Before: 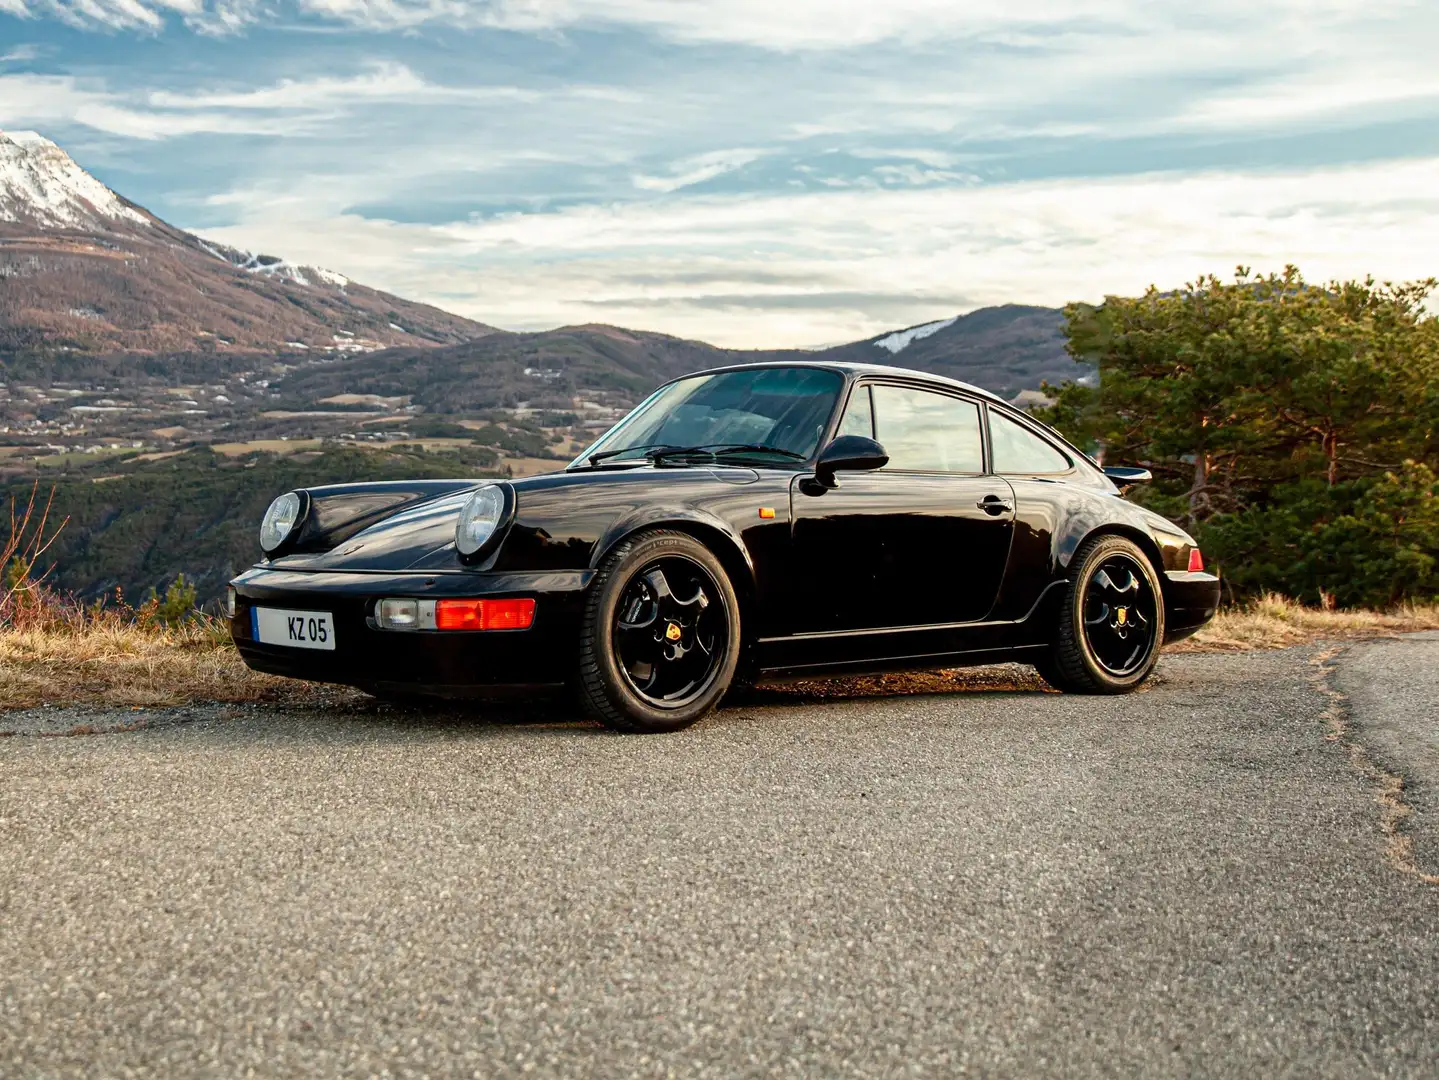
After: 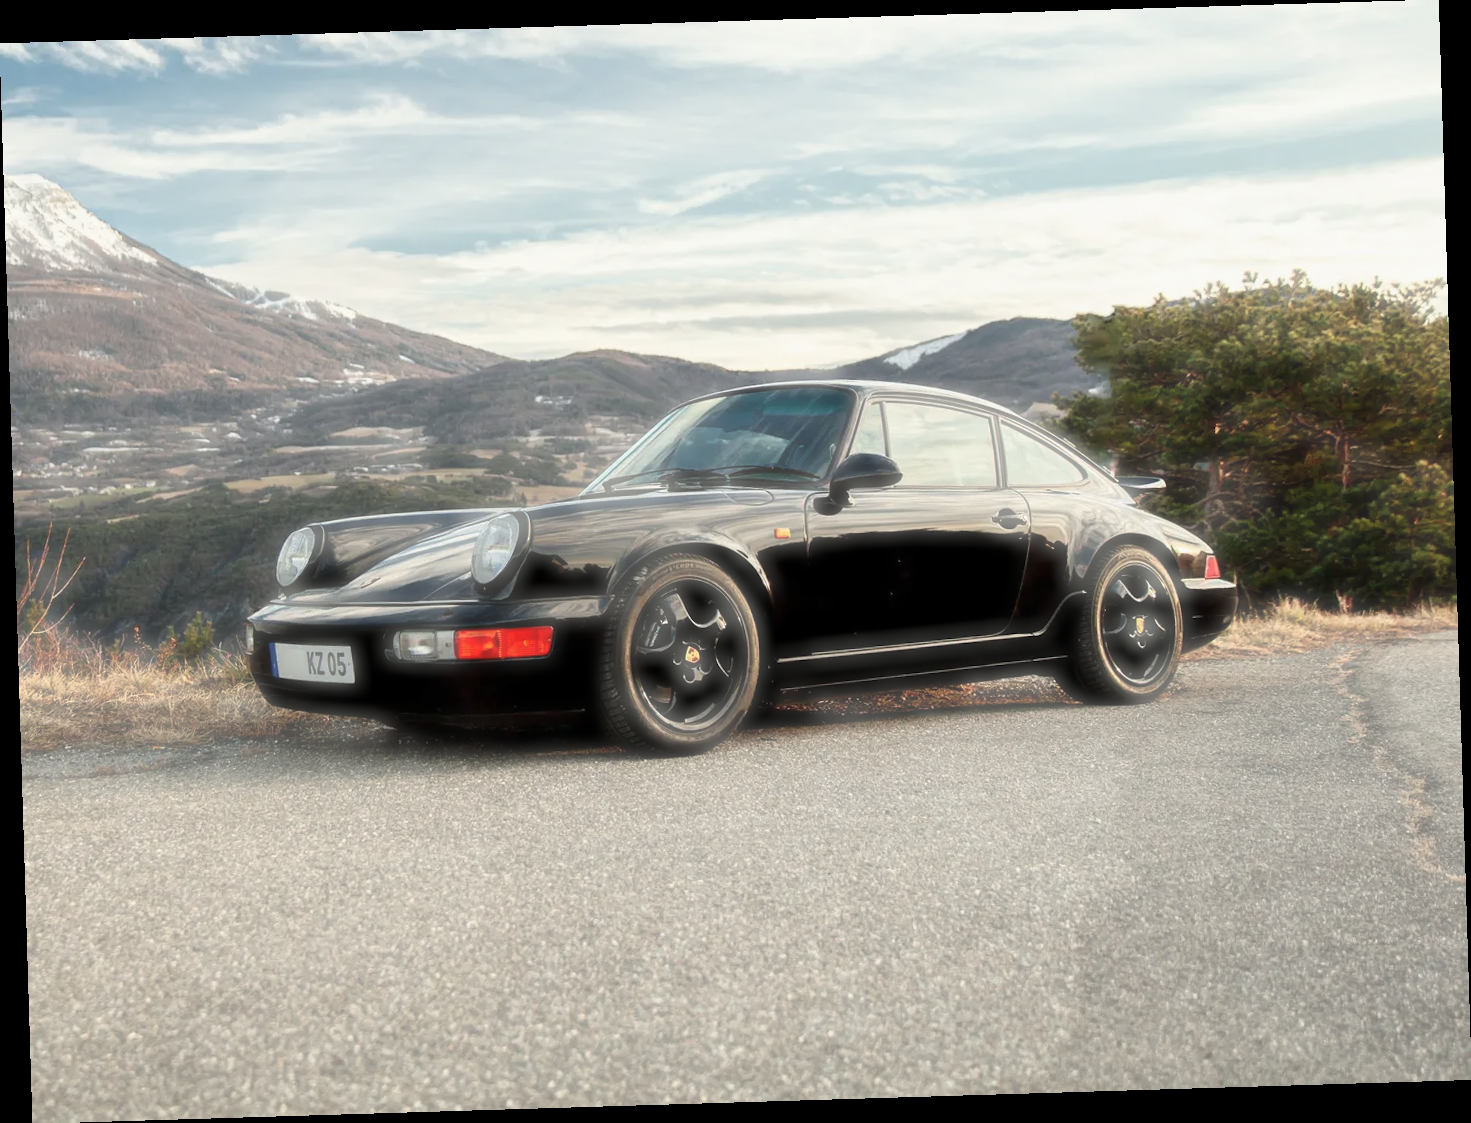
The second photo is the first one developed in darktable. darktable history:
rotate and perspective: rotation -1.75°, automatic cropping off
haze removal: strength -0.9, distance 0.225, compatibility mode true, adaptive false
